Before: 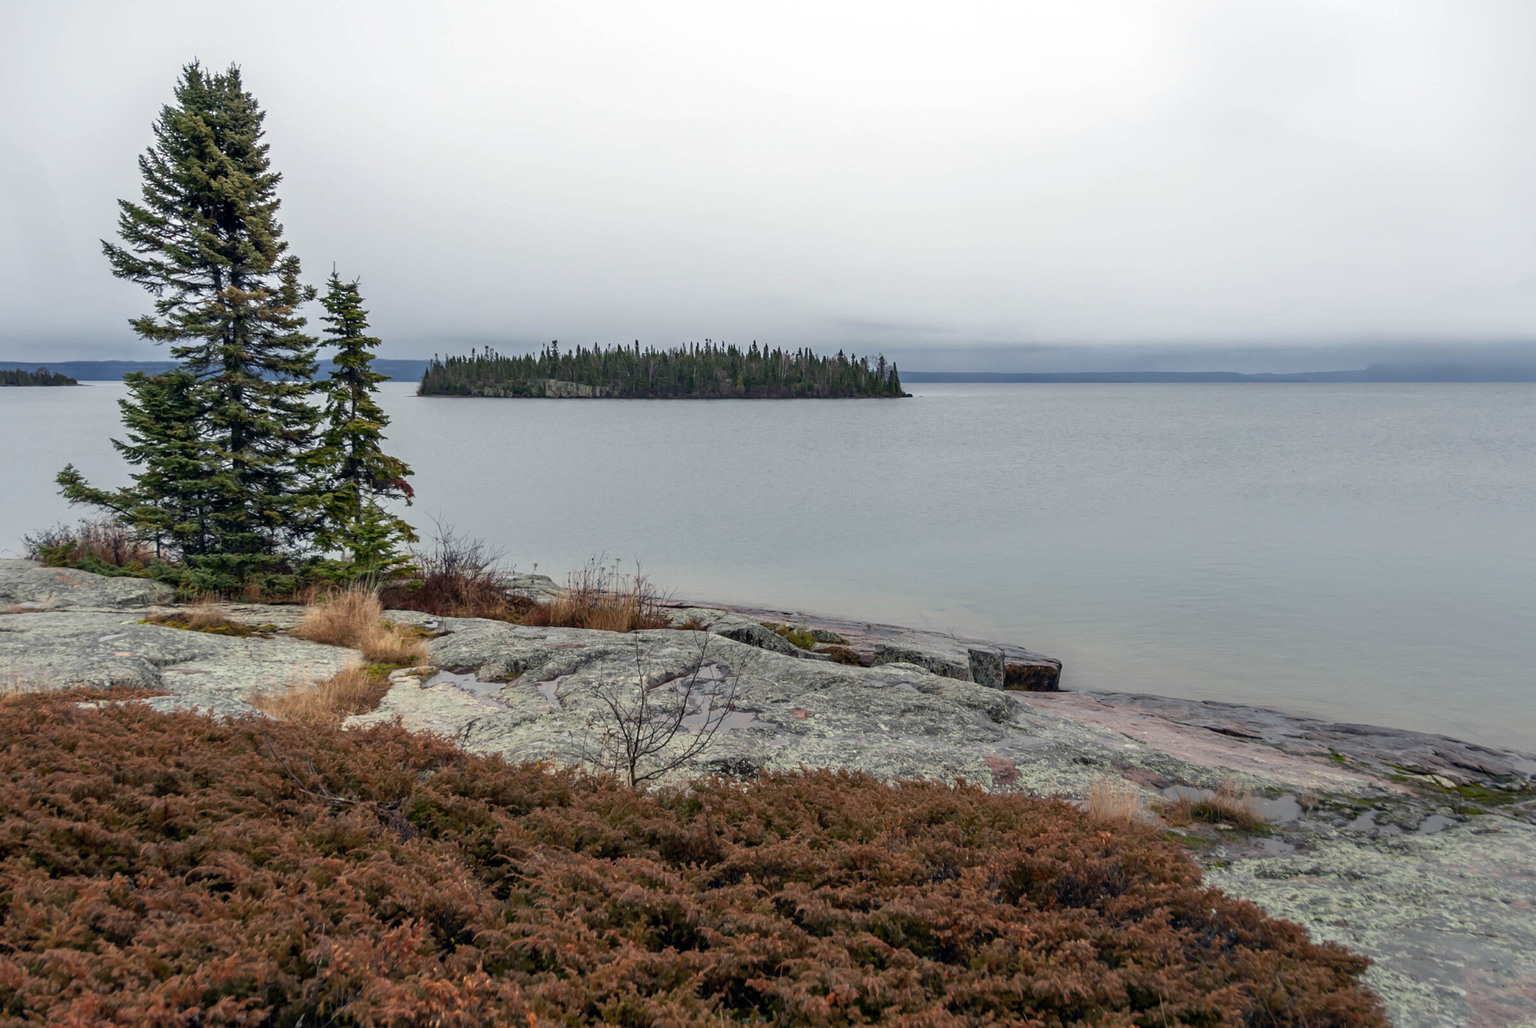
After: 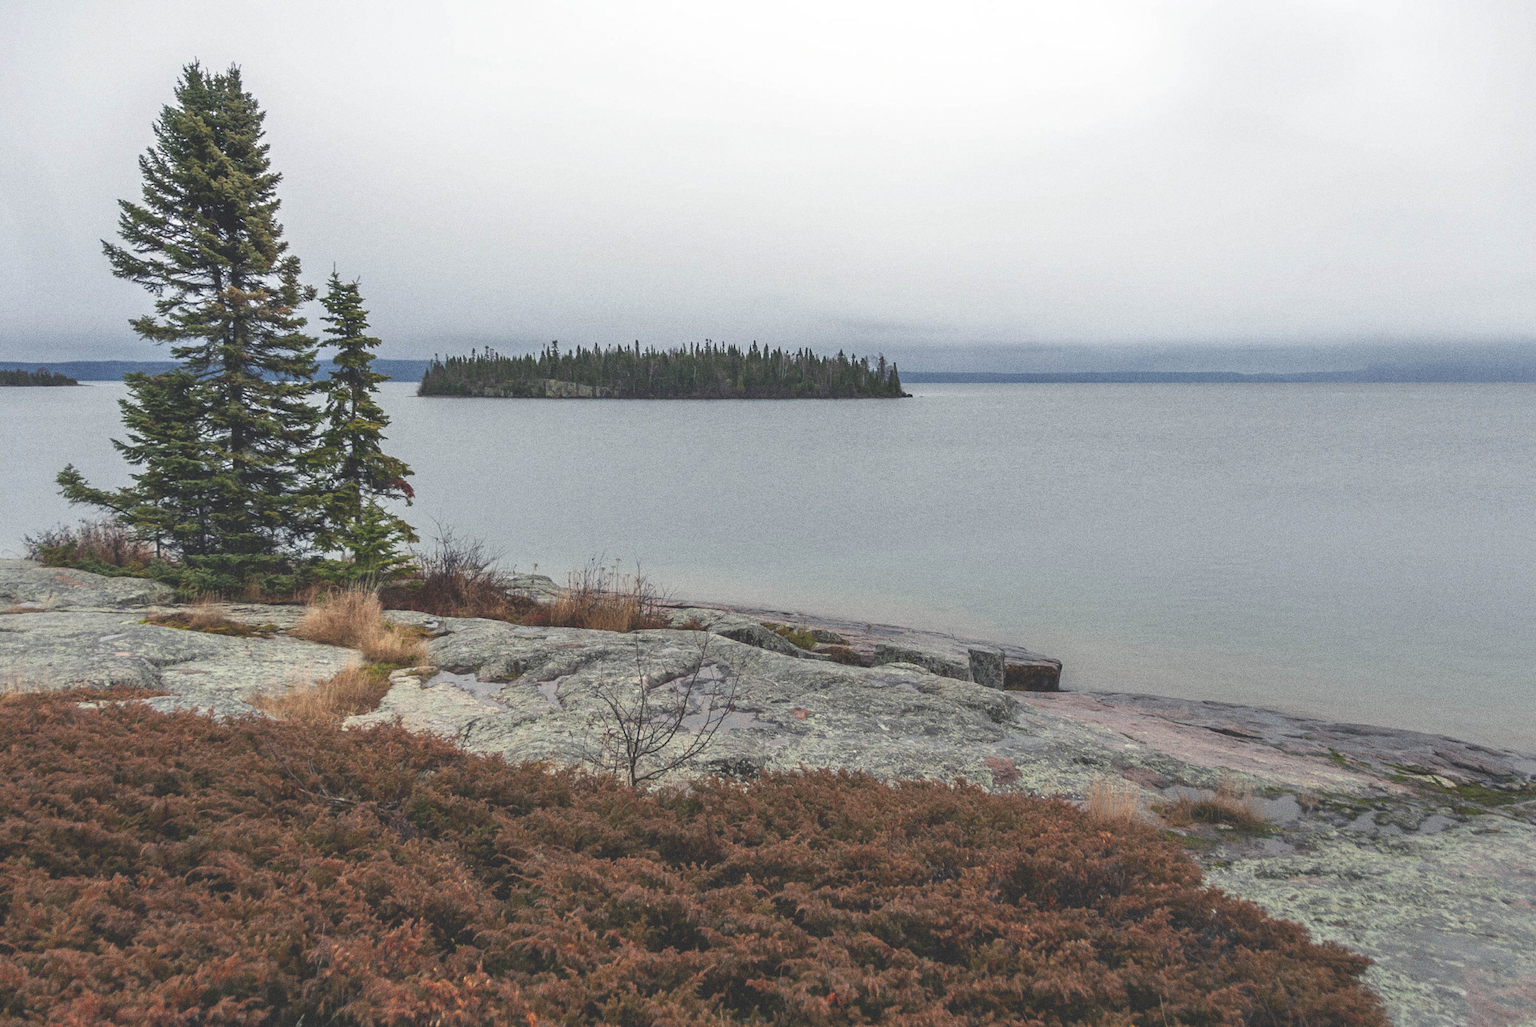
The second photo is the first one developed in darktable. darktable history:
grain: coarseness 0.09 ISO, strength 40%
exposure: black level correction -0.03, compensate highlight preservation false
